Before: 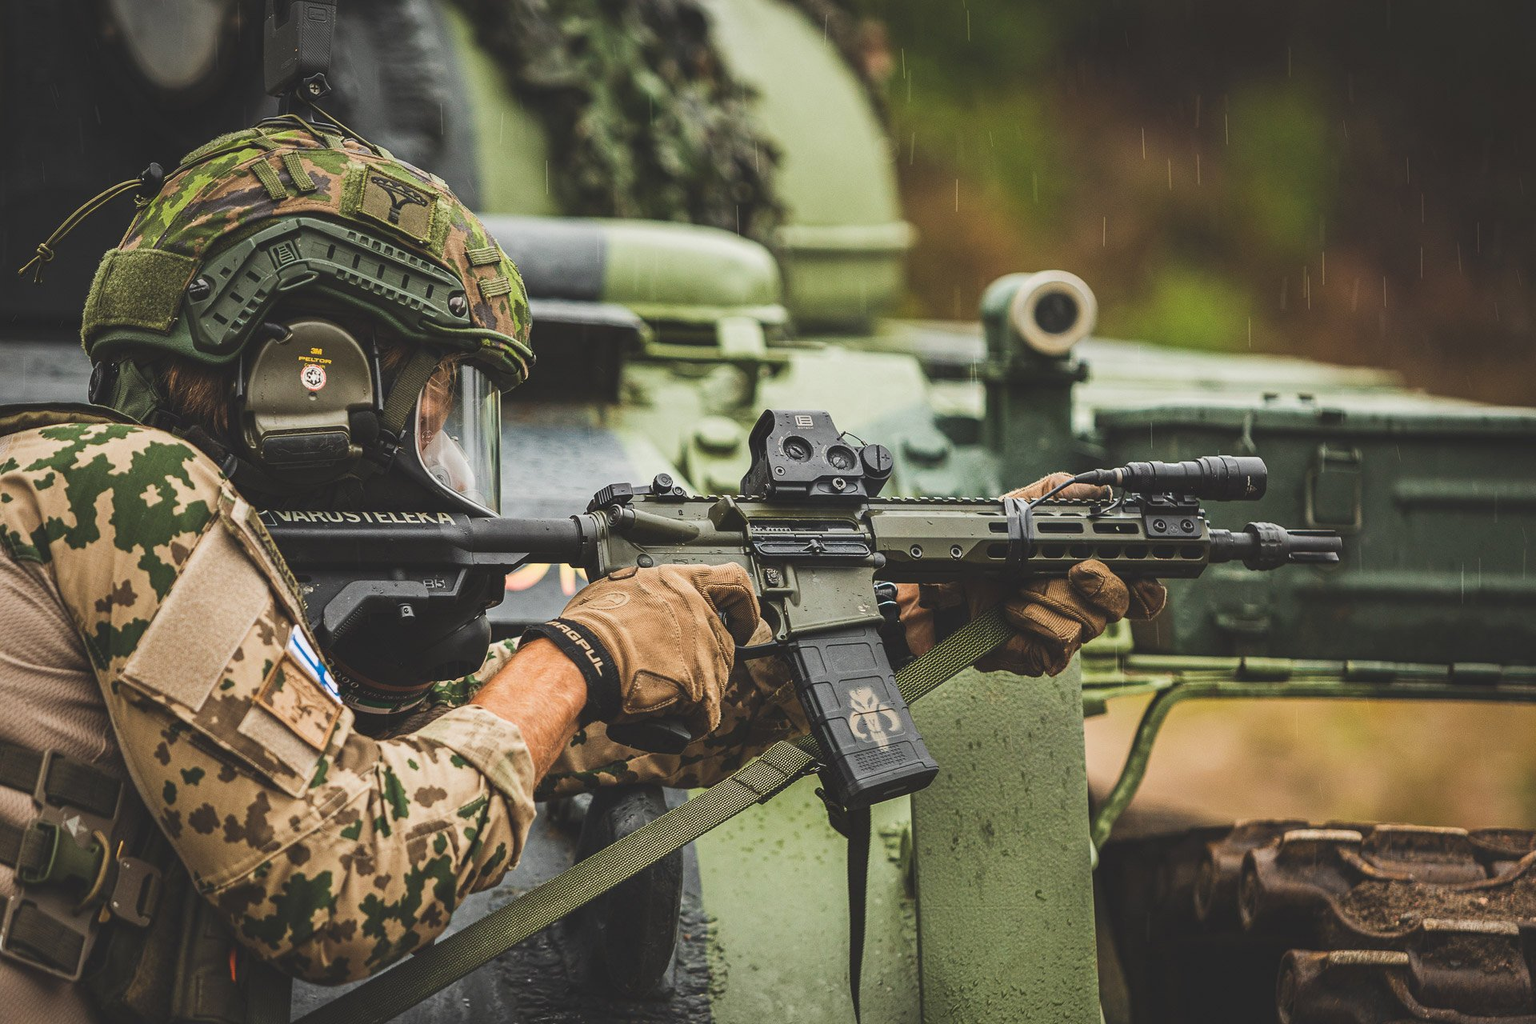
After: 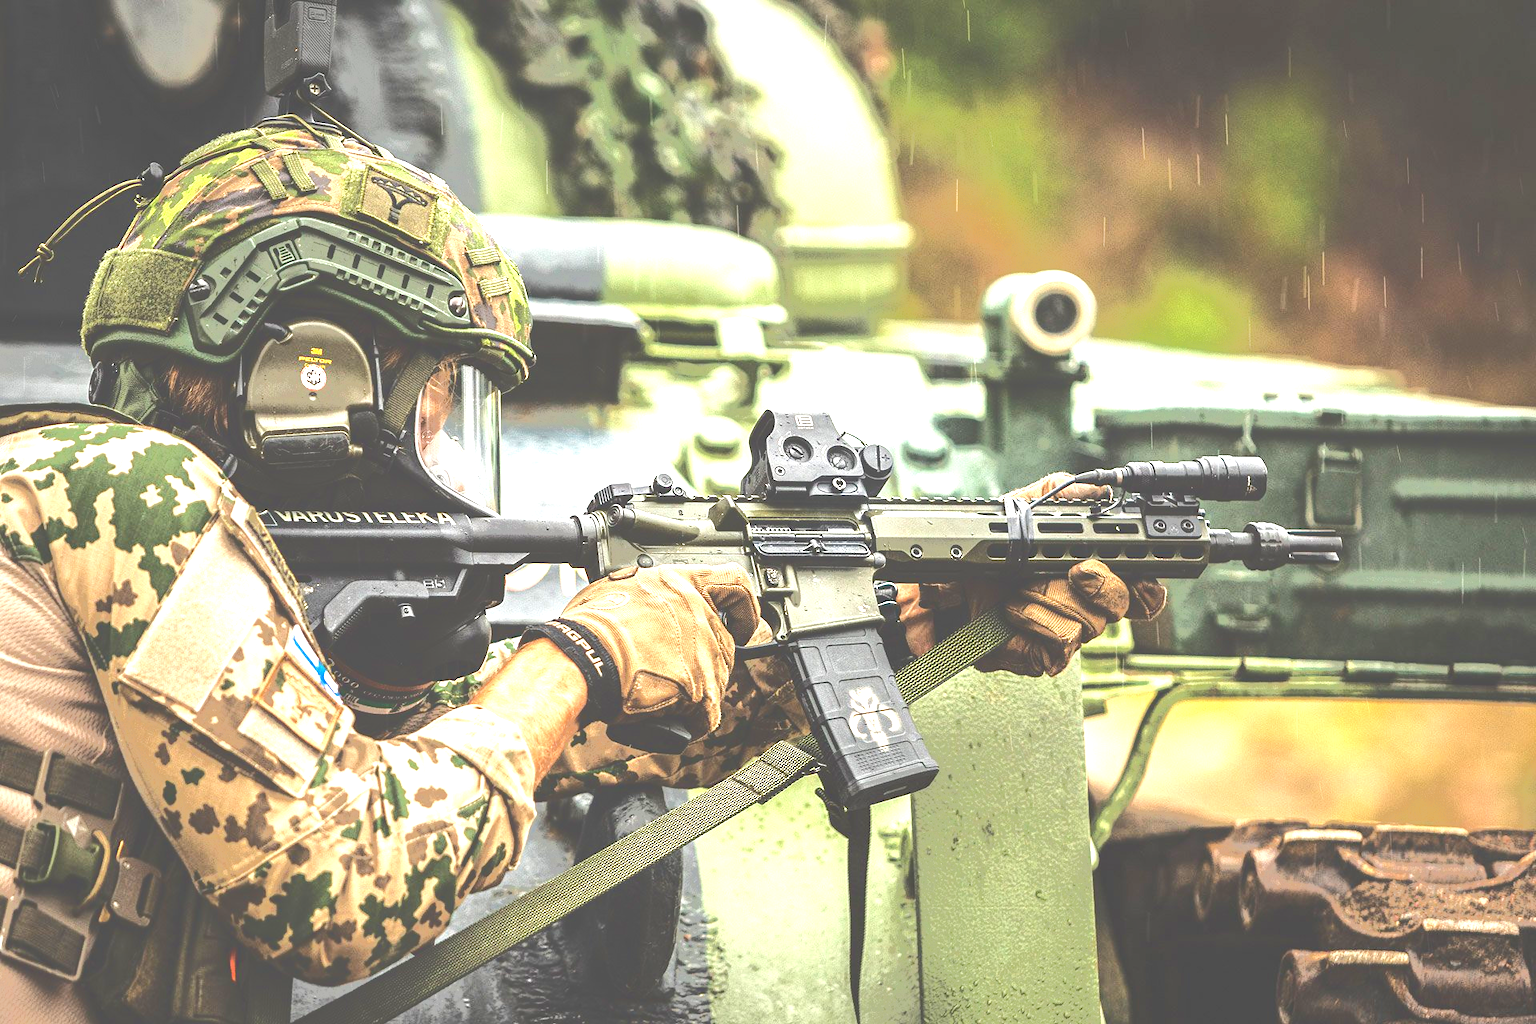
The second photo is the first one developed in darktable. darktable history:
exposure: black level correction 0, exposure 2 EV, compensate highlight preservation false
tone equalizer: -7 EV -0.63 EV, -6 EV 1 EV, -5 EV -0.45 EV, -4 EV 0.43 EV, -3 EV 0.41 EV, -2 EV 0.15 EV, -1 EV -0.15 EV, +0 EV -0.39 EV, smoothing diameter 25%, edges refinement/feathering 10, preserve details guided filter
